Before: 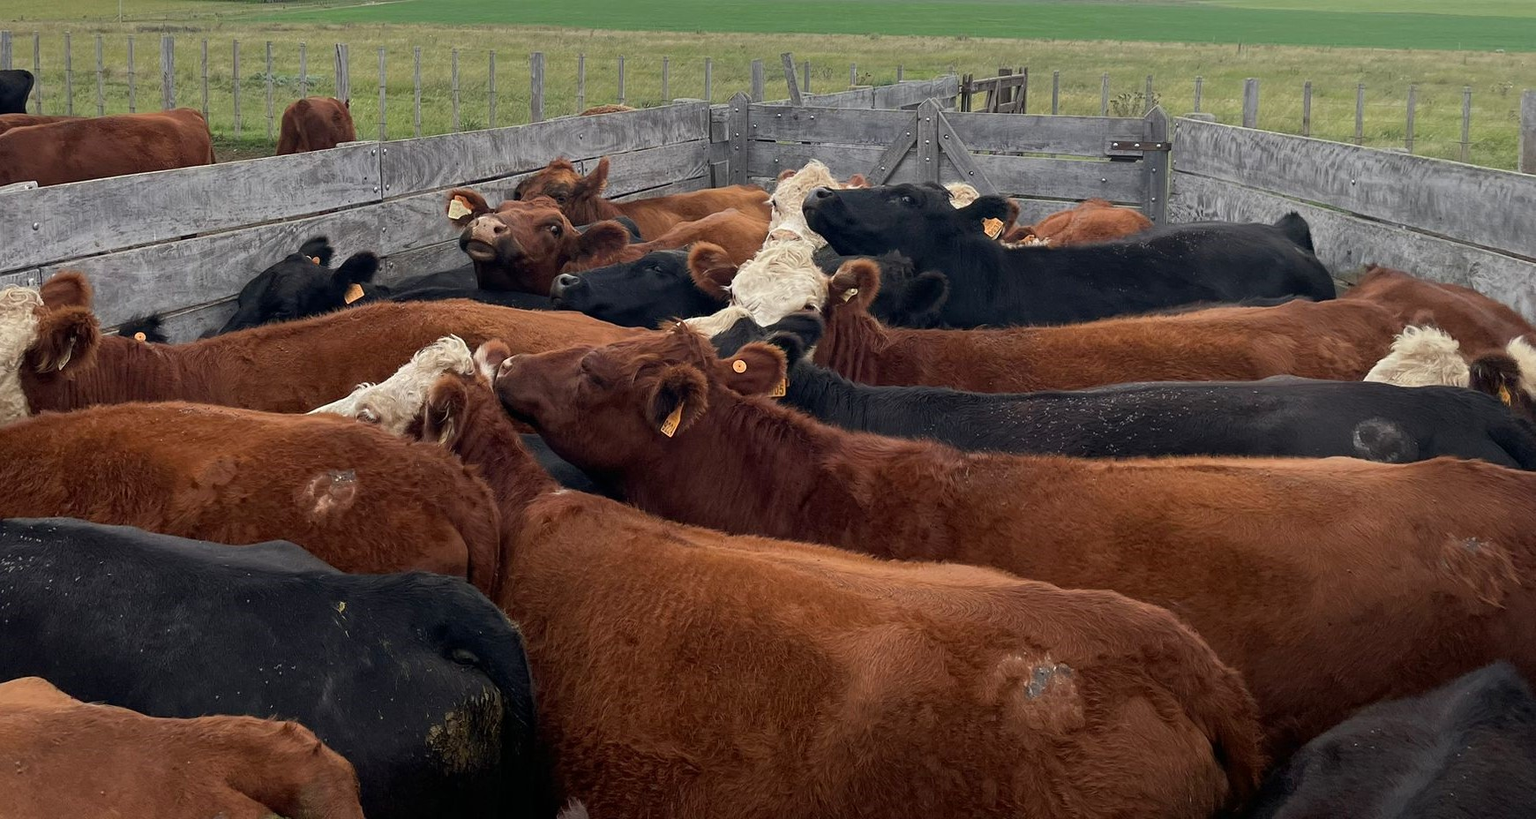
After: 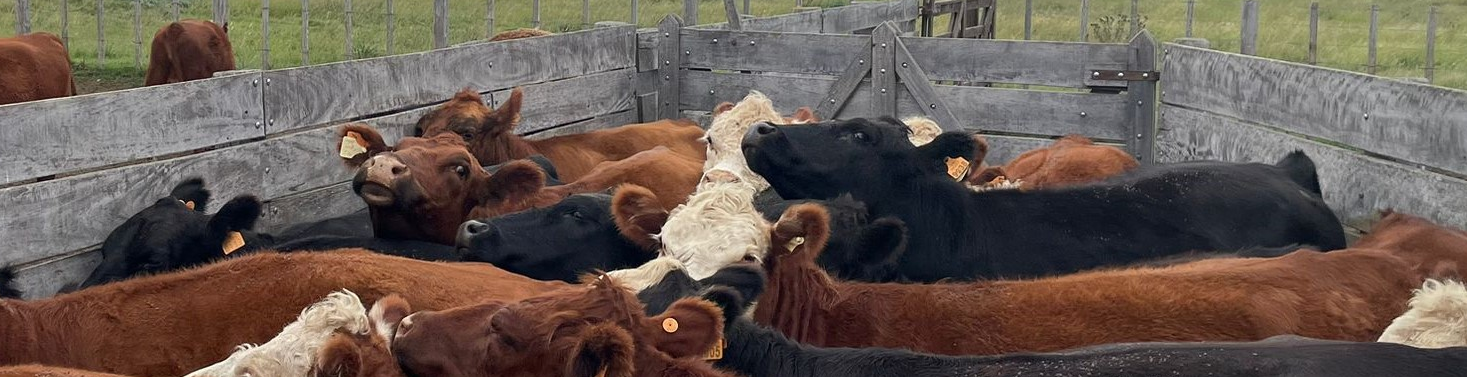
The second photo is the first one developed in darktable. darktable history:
crop and rotate: left 9.699%, top 9.71%, right 5.983%, bottom 49.652%
